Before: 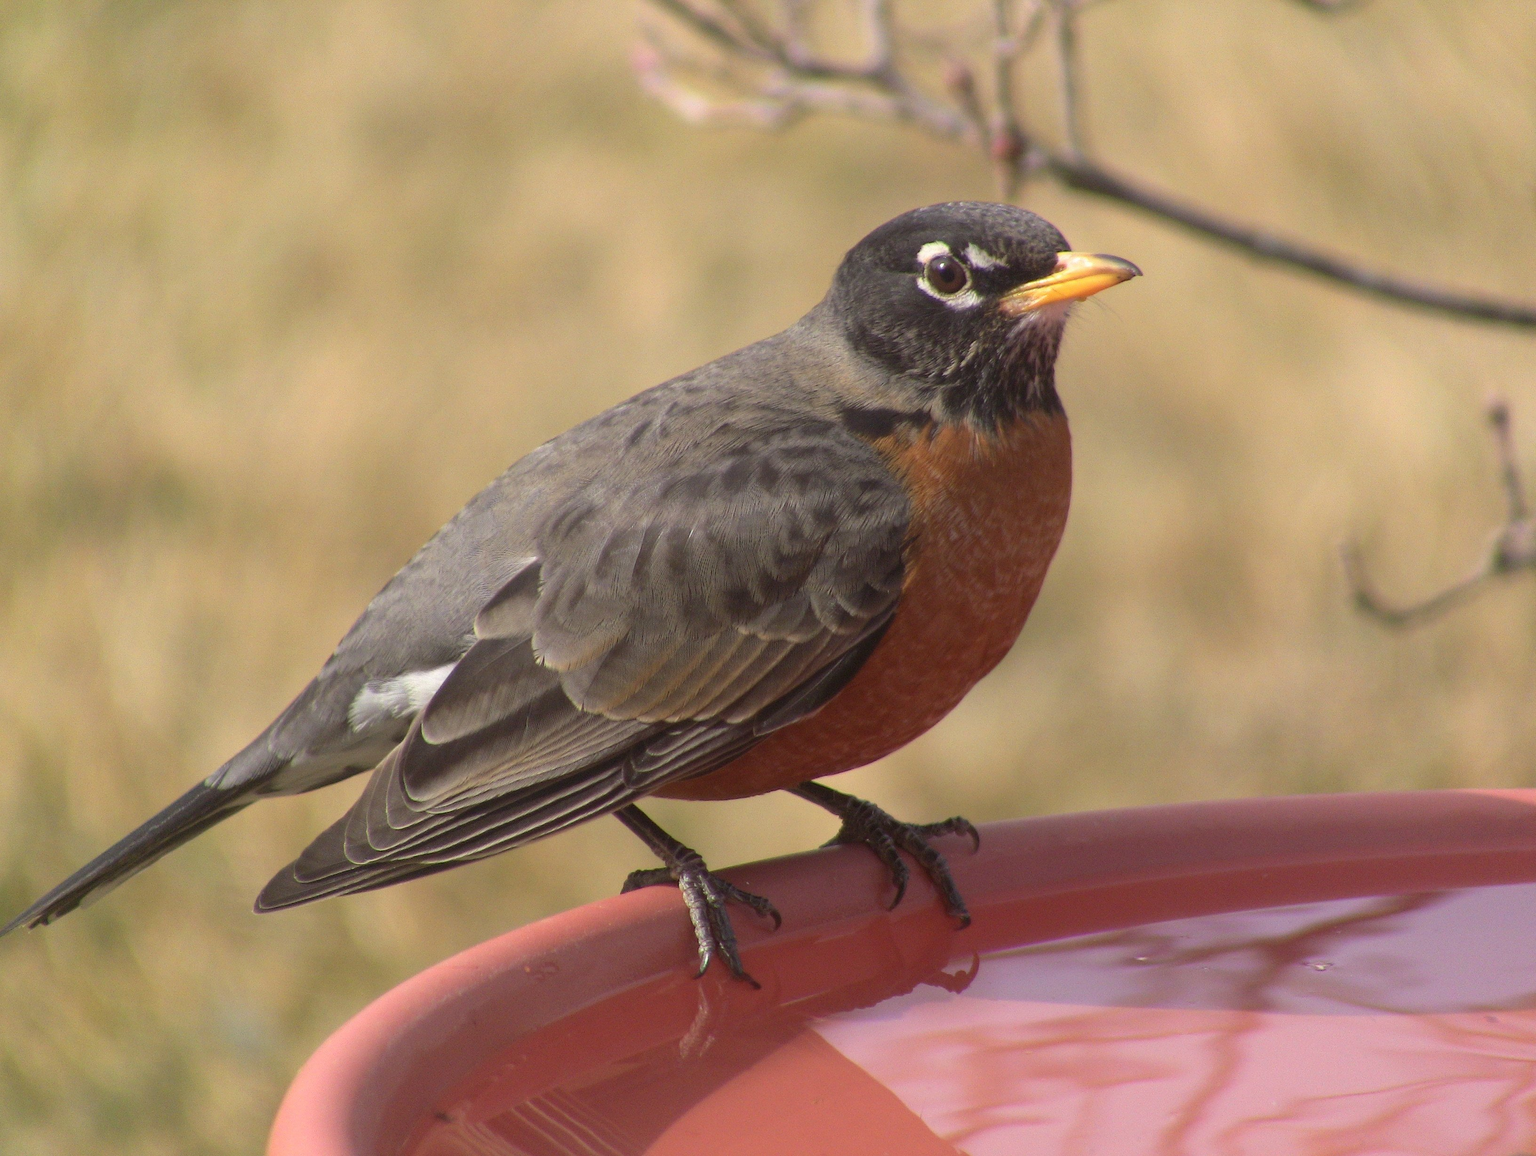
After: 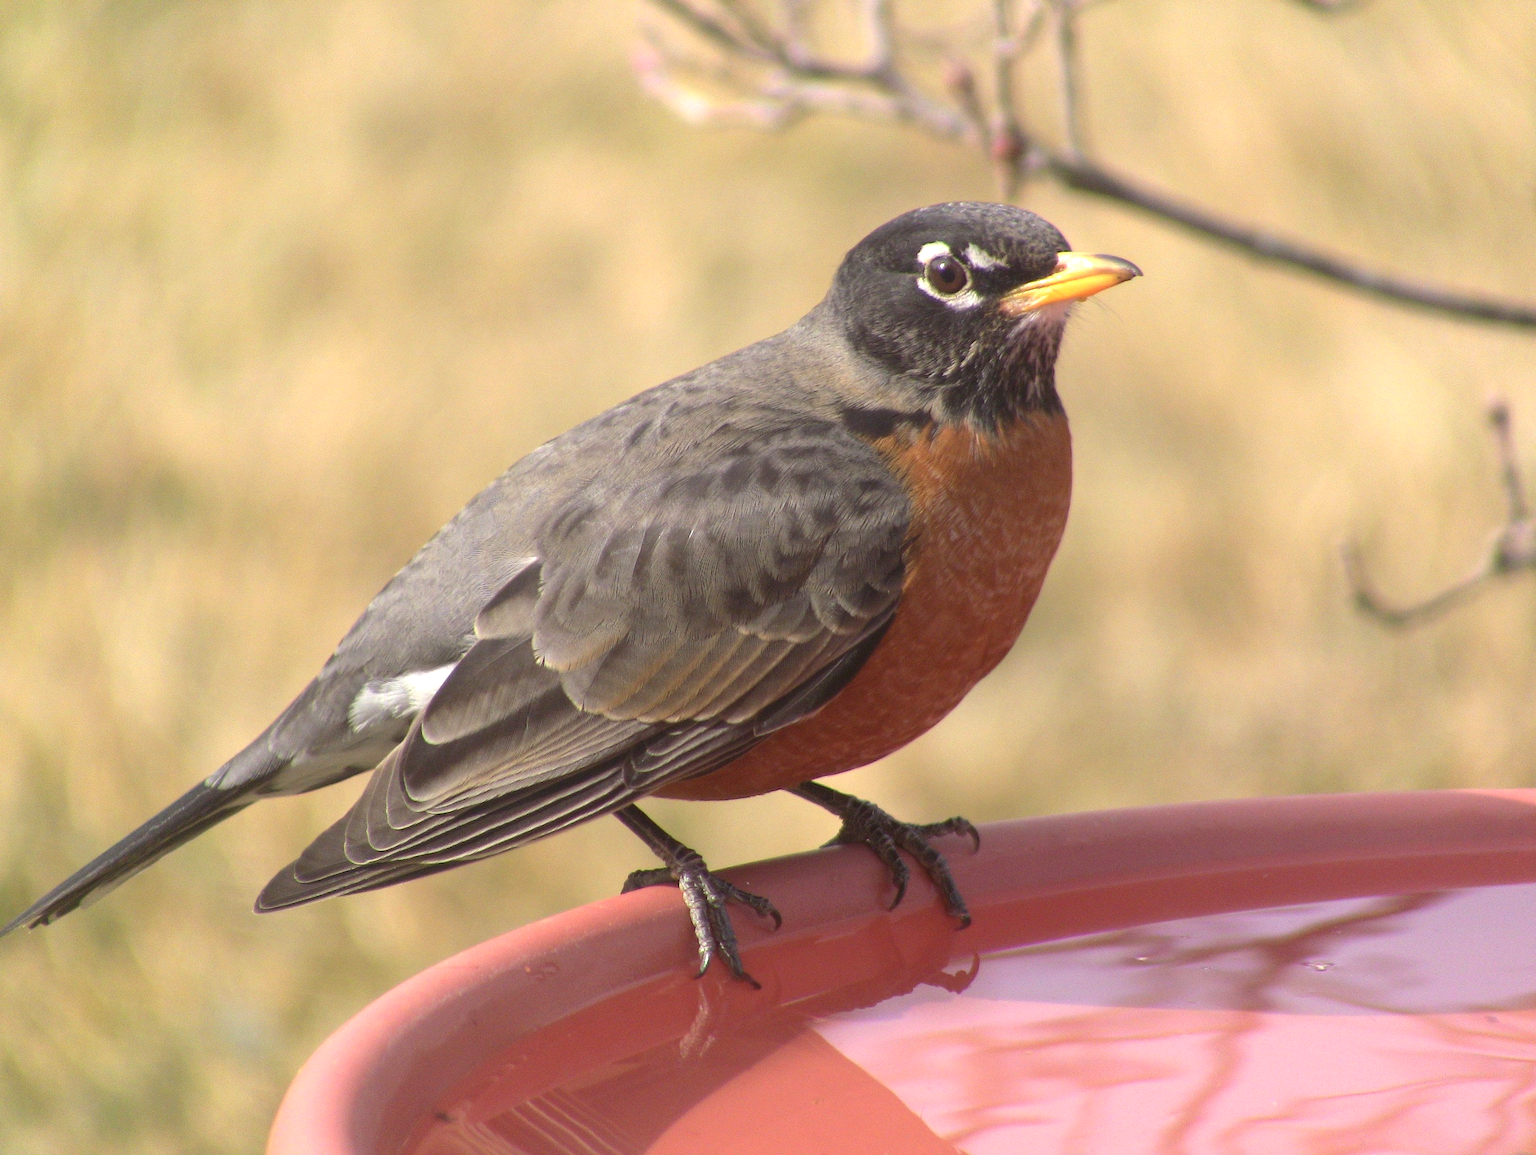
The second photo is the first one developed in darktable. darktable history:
base curve: curves: ch0 [(0, 0) (0.297, 0.298) (1, 1)], preserve colors none
exposure: exposure 0.556 EV, compensate highlight preservation false
